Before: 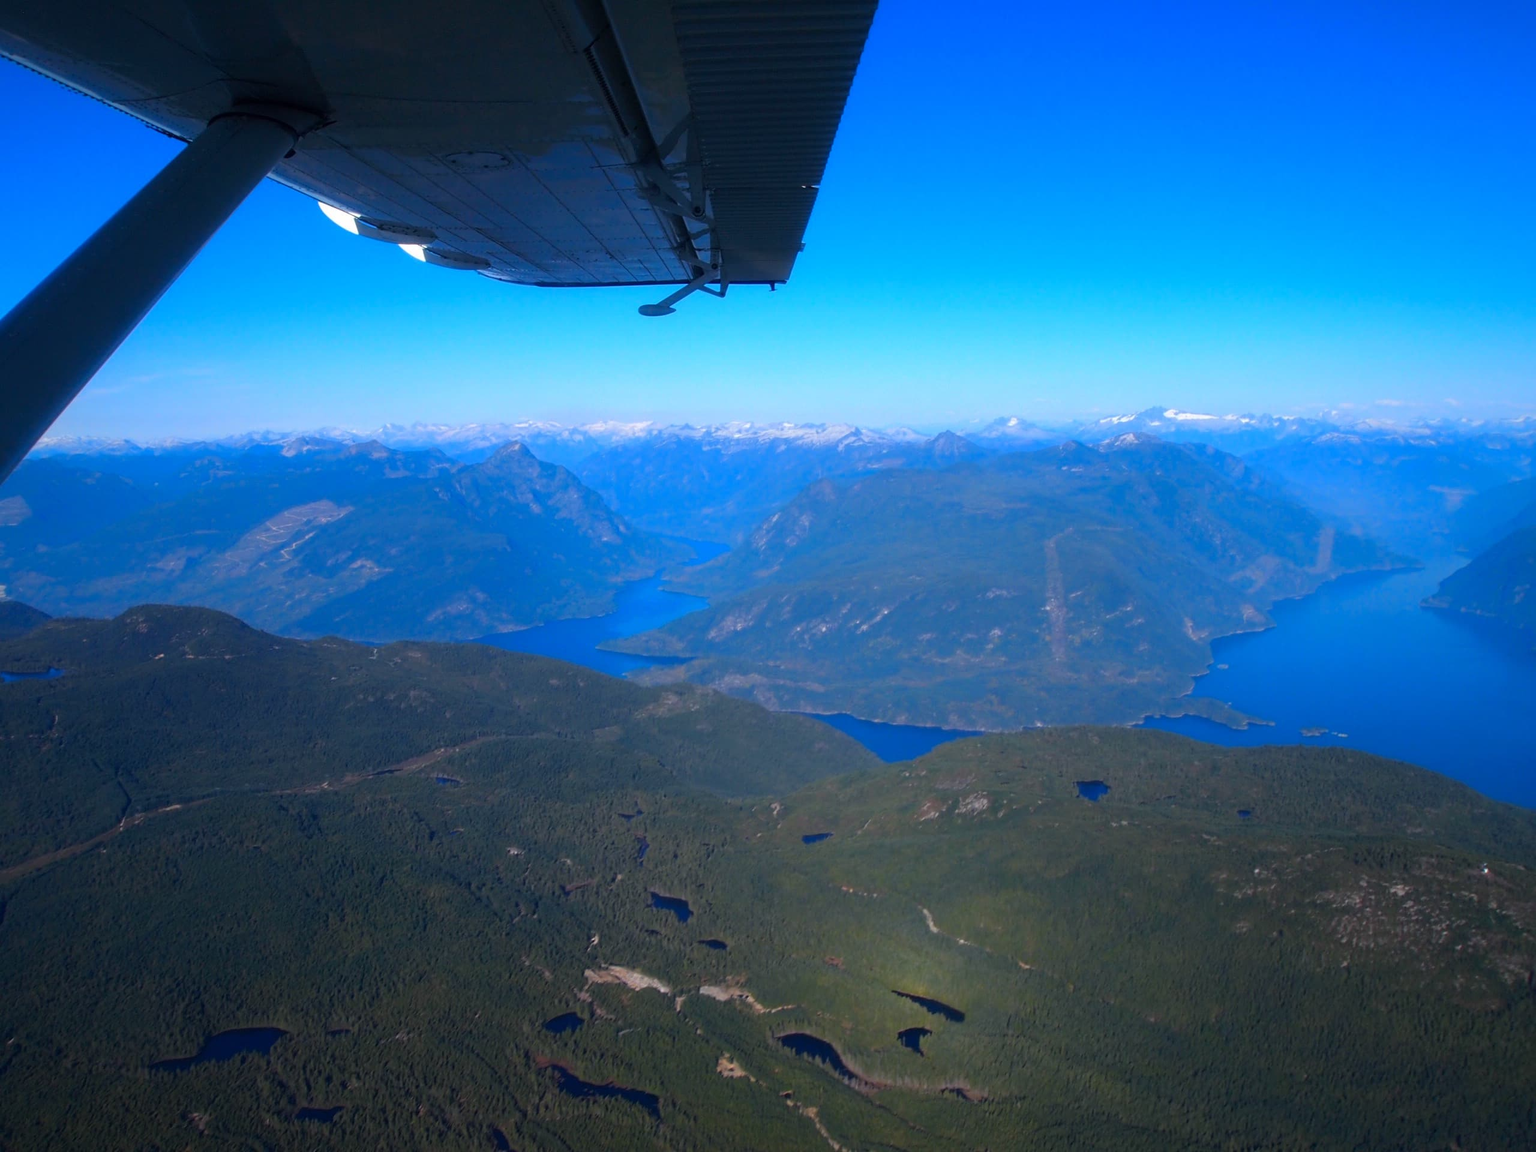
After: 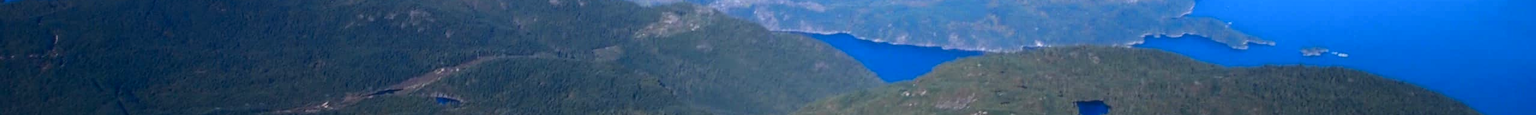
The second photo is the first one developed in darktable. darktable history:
crop and rotate: top 59.084%, bottom 30.916%
exposure: exposure 0.661 EV, compensate highlight preservation false
contrast brightness saturation: contrast 0.22
